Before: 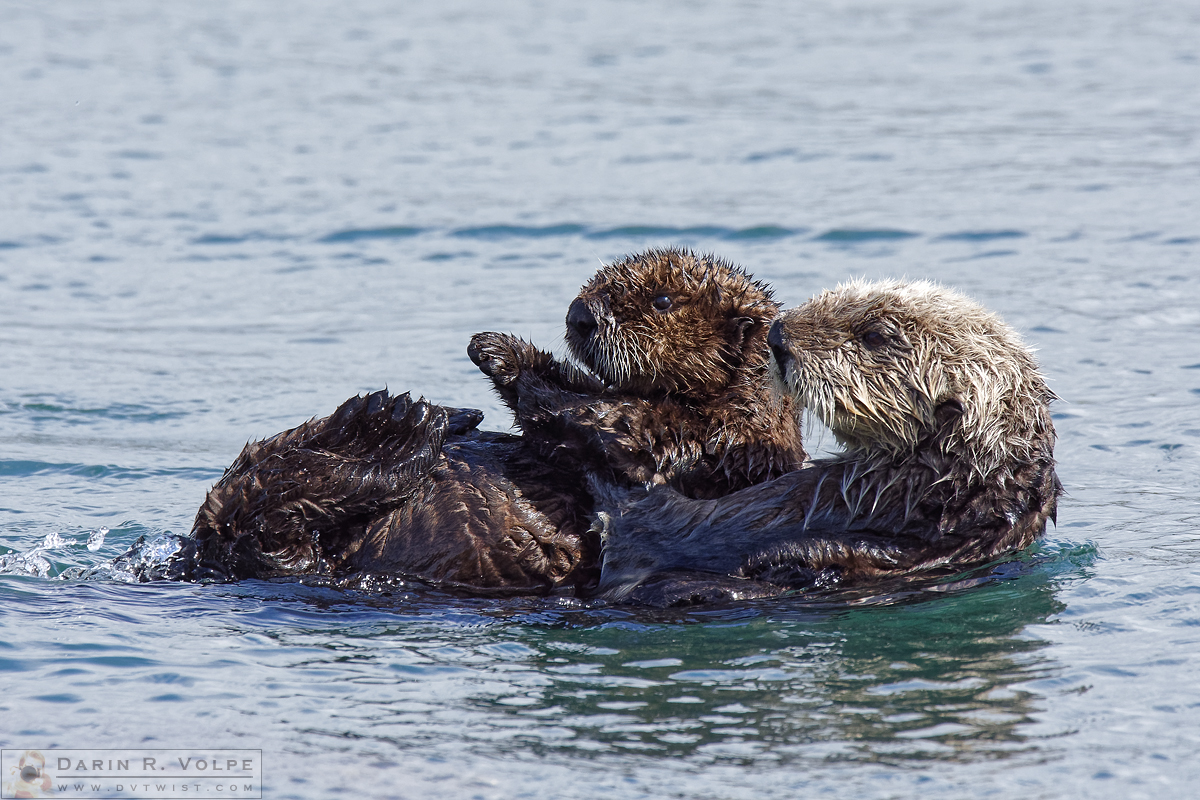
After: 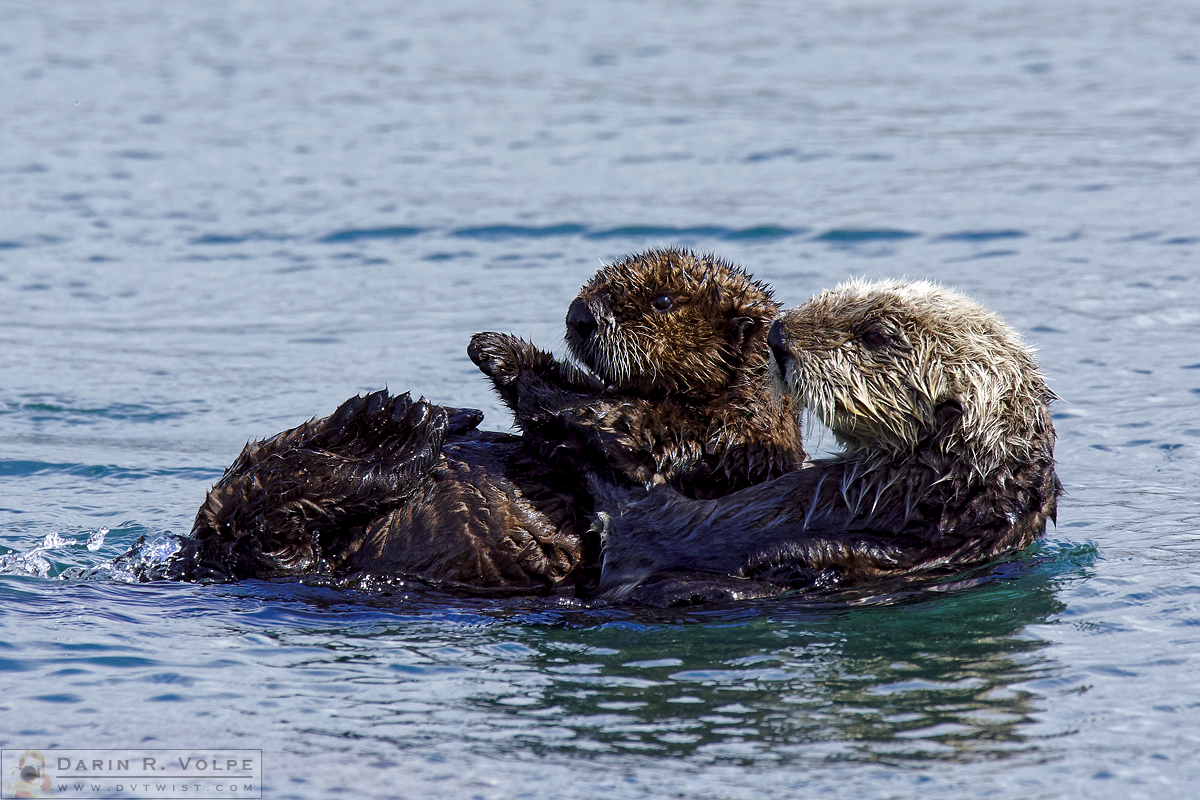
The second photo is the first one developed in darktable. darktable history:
tone curve: curves: ch0 [(0, 0) (0.003, 0.002) (0.011, 0.009) (0.025, 0.02) (0.044, 0.035) (0.069, 0.055) (0.1, 0.08) (0.136, 0.109) (0.177, 0.142) (0.224, 0.179) (0.277, 0.222) (0.335, 0.268) (0.399, 0.329) (0.468, 0.409) (0.543, 0.495) (0.623, 0.579) (0.709, 0.669) (0.801, 0.767) (0.898, 0.885) (1, 1)], preserve colors none
color look up table: target L [79.39, 72.12, 59.58, 44.38, 200.12, 100, 79.31, 68.94, 64.7, 59.43, 53.07, 51.28, 45.11, 37.62, 55.11, 50.66, 39.29, 37.28, 29.64, 18.23, 70.14, 68.25, 50.98, 47.28, 0 ×25], target a [-1.117, -24.85, -41.8, -15.2, -0.016, 0, -3.652, 12.48, 16.47, 32.74, -0.209, 48.77, 48.75, 16.52, 11.7, 50.45, 16.59, -0.161, 29.93, 0.319, -29.91, -0.928, -14.82, -1.179, 0 ×25], target b [-0.867, 59.71, 35.37, 26.56, 0.202, -0.002, 69.98, 63.97, 15.43, 59.59, -0.447, 14, 30.15, 18.85, -26.03, -17.42, -50.78, -1.378, -25.22, -1.577, -2.267, -1.272, -28.57, -27.93, 0 ×25], num patches 24
